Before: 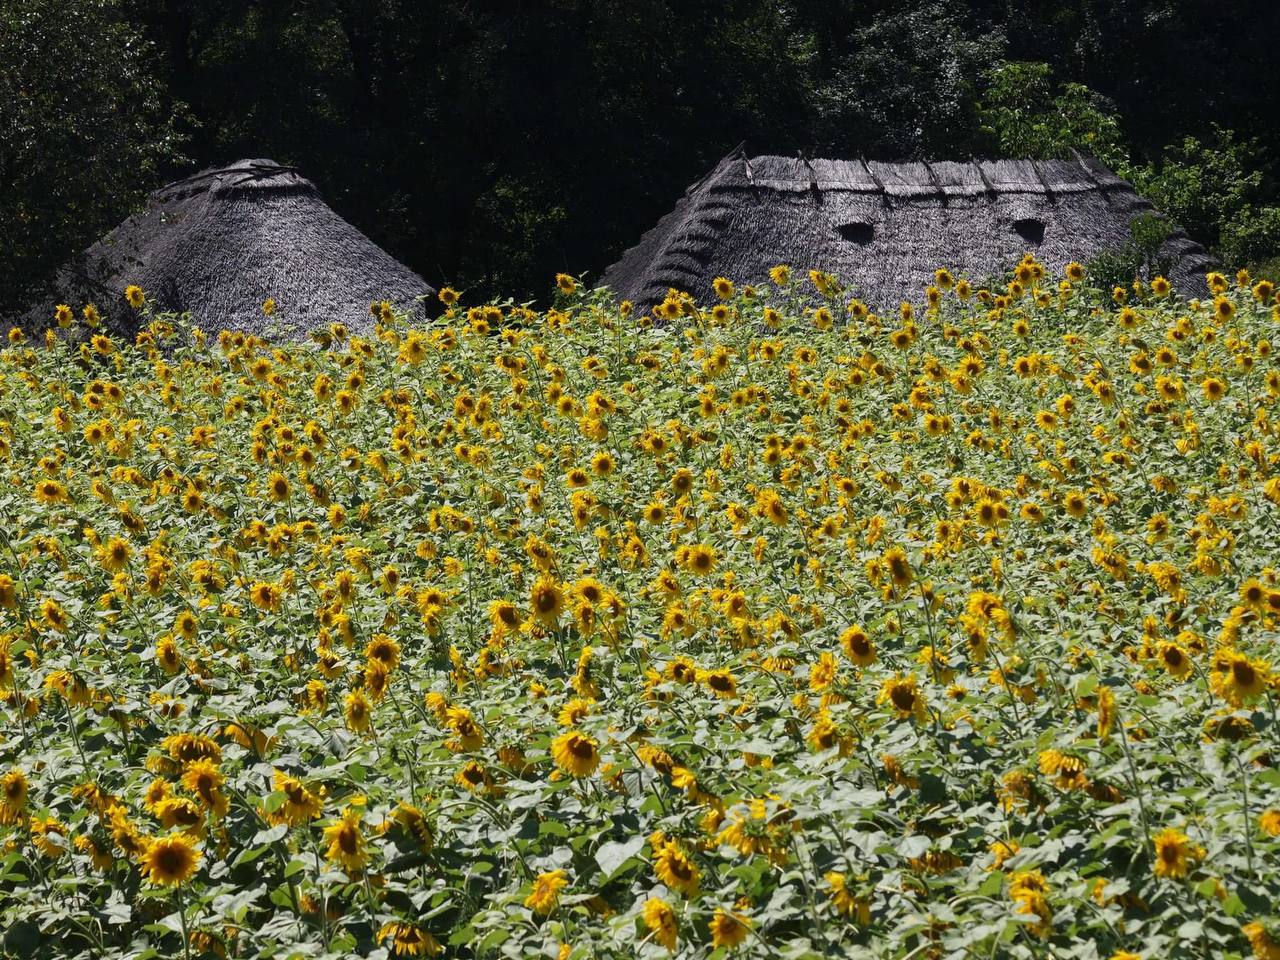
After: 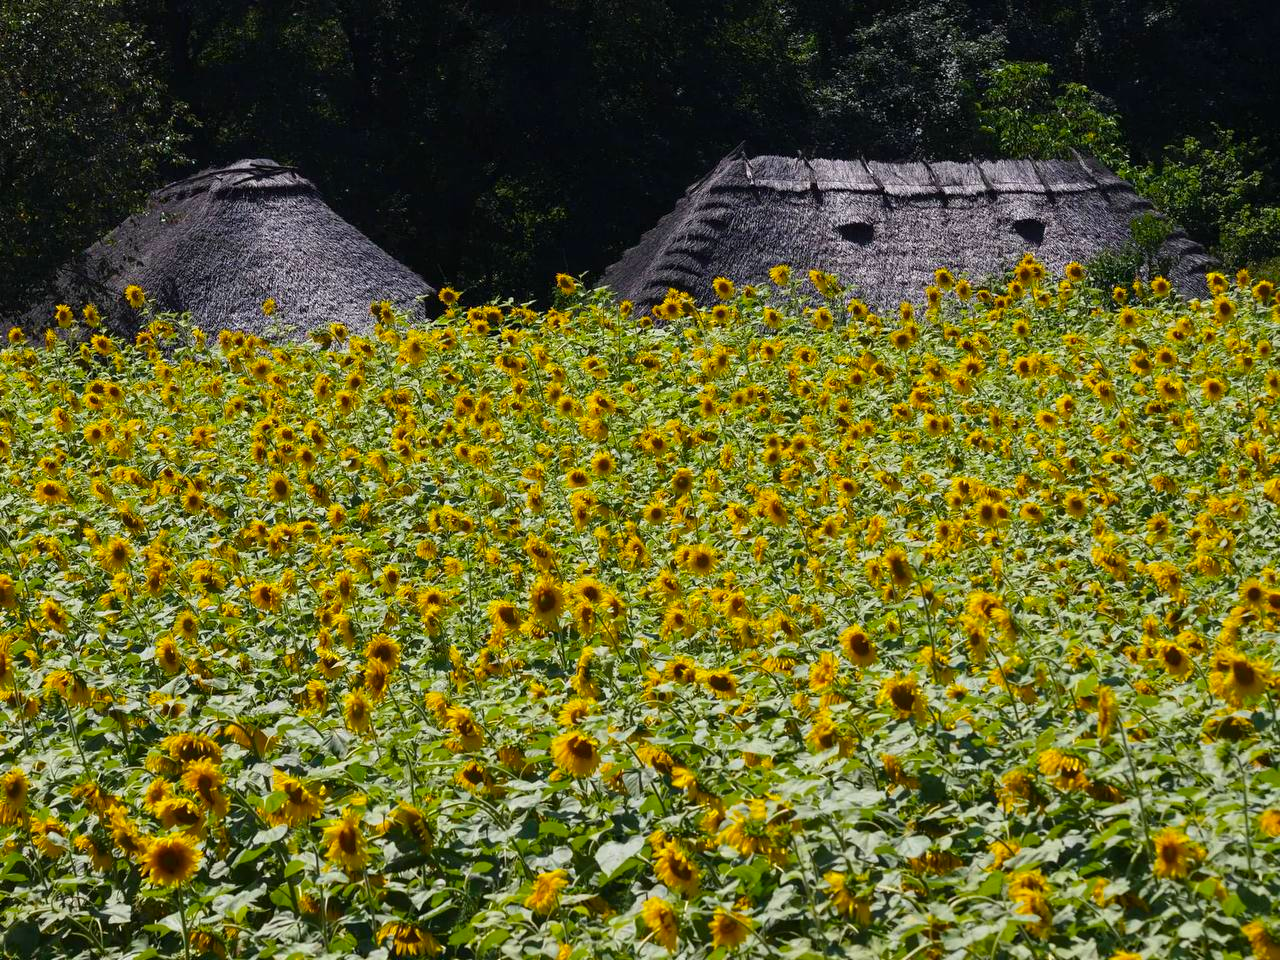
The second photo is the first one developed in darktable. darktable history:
color balance rgb: perceptual saturation grading › global saturation 35.529%, global vibrance 19.732%
